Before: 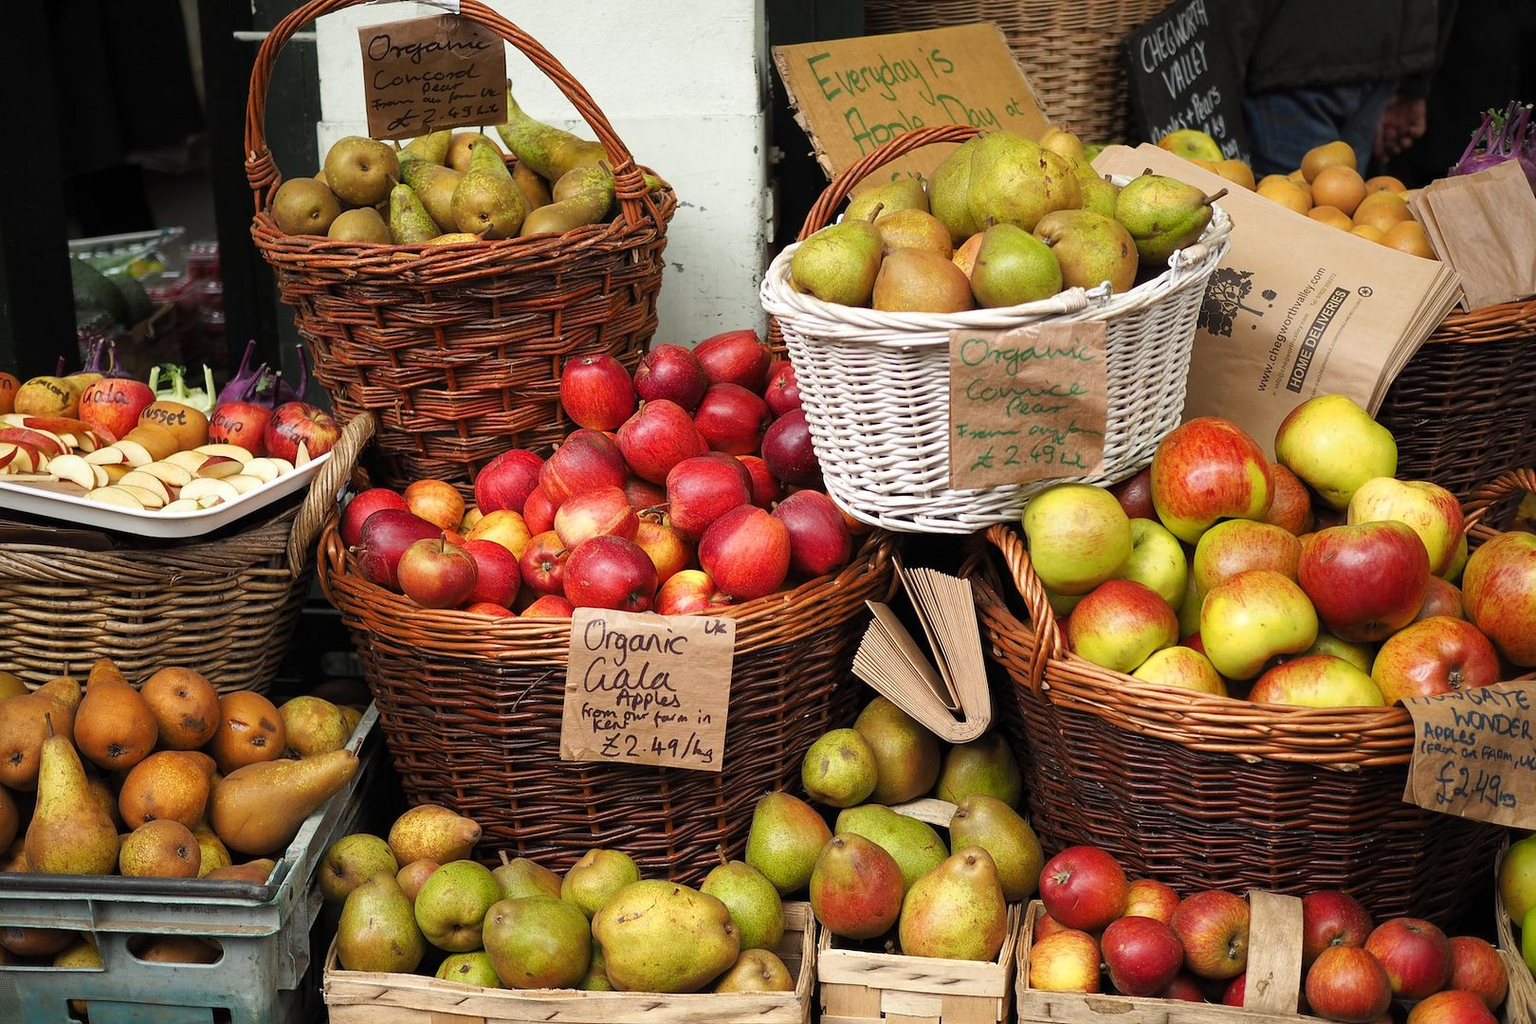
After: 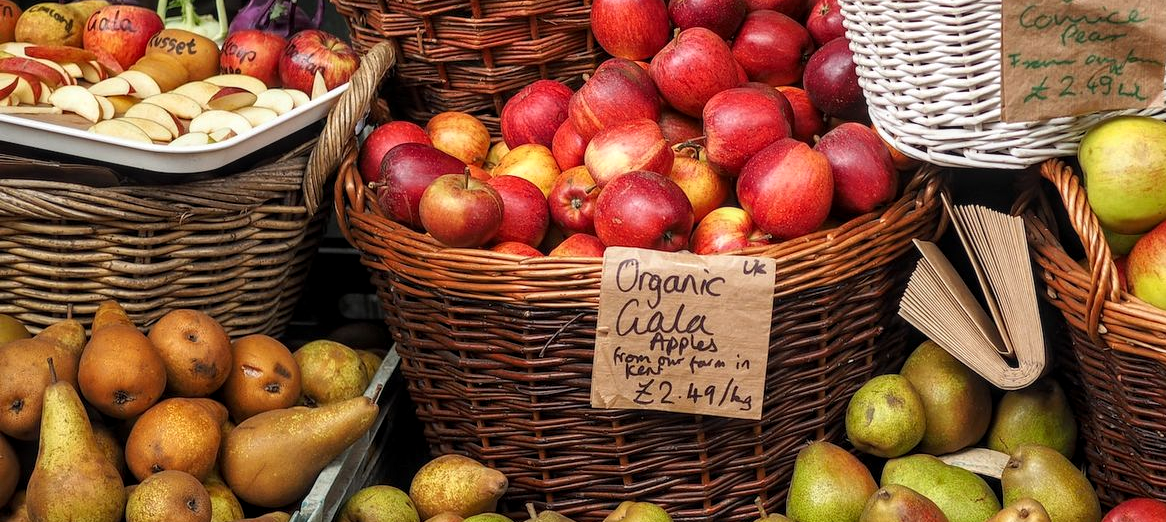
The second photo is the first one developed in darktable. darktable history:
crop: top 36.483%, right 28.004%, bottom 15.155%
local contrast: on, module defaults
